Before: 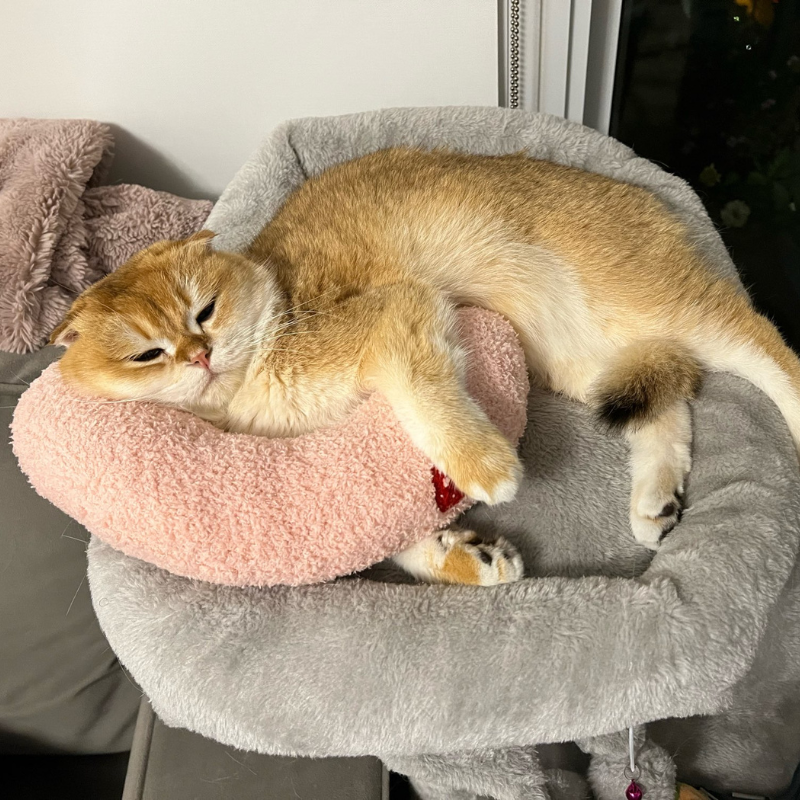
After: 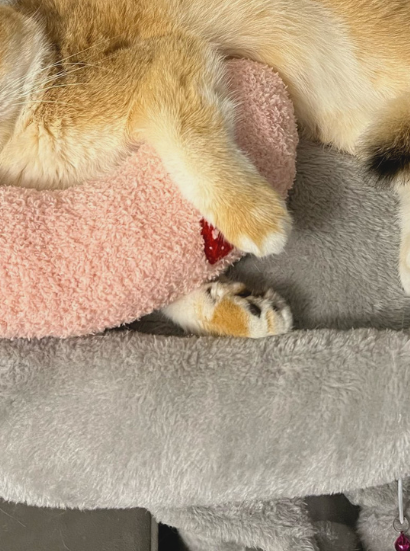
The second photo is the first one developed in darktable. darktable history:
crop and rotate: left 28.89%, top 31.069%, right 19.836%
contrast brightness saturation: contrast -0.11
